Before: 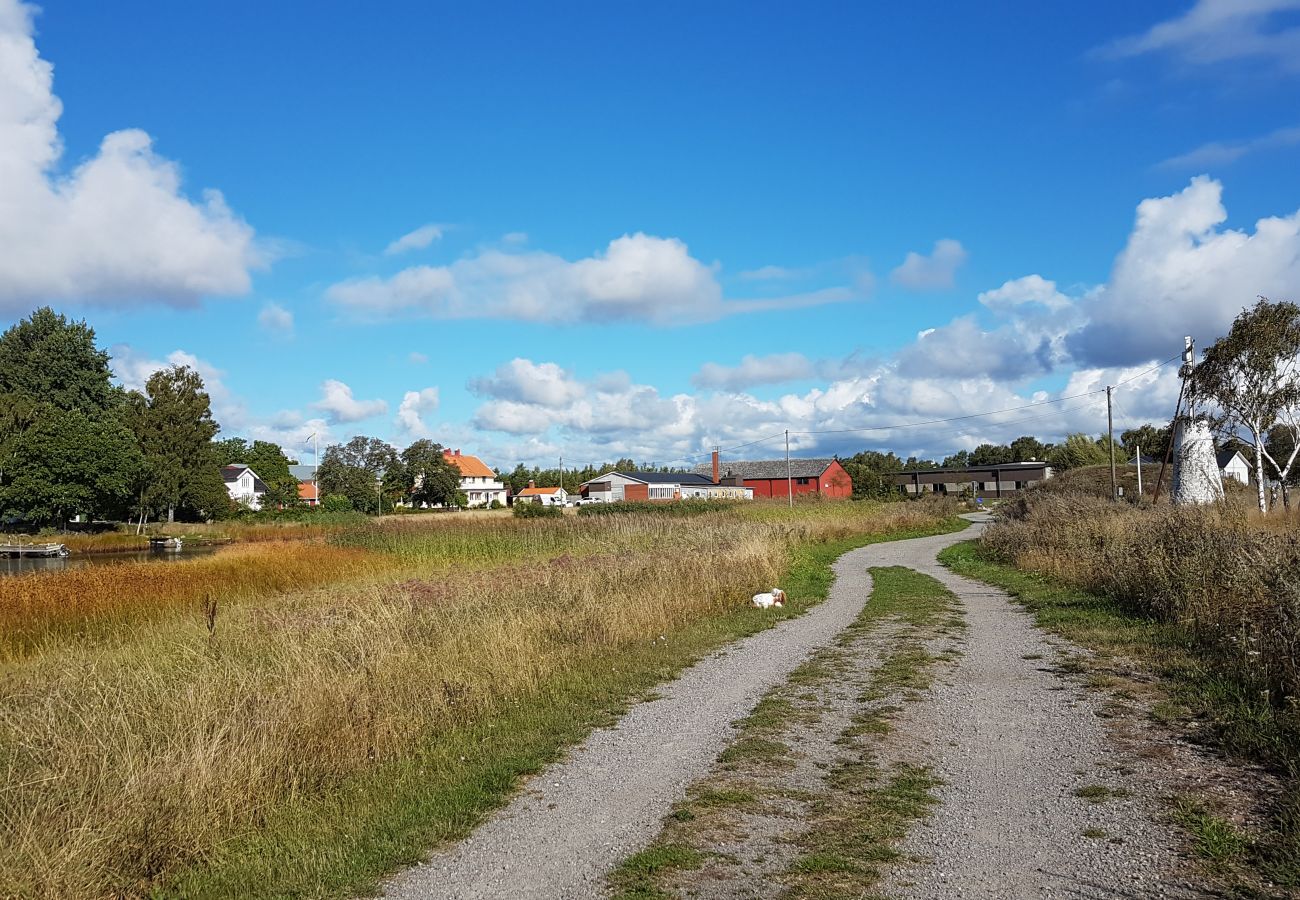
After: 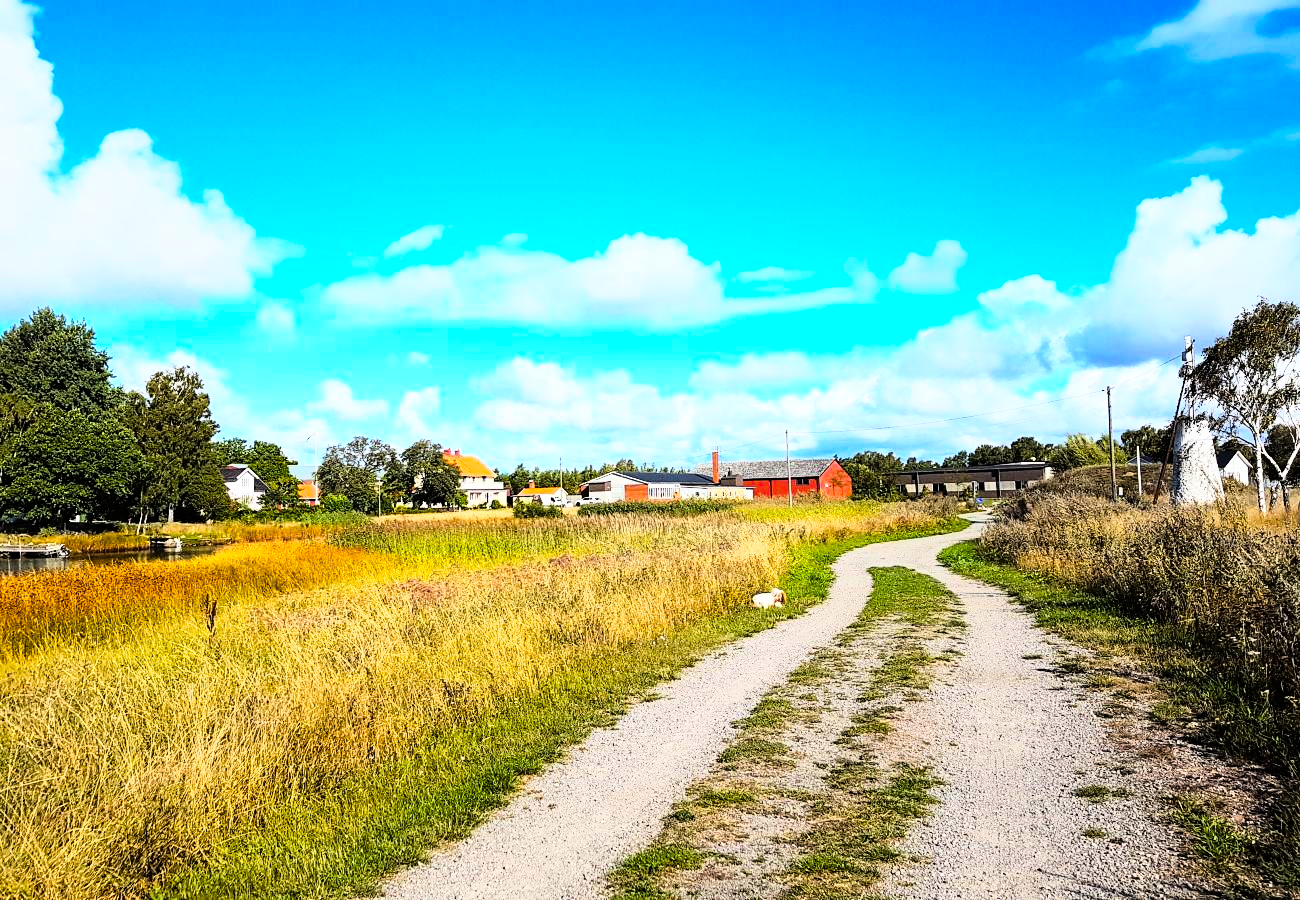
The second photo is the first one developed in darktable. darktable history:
color balance rgb: linear chroma grading › global chroma 10%, perceptual saturation grading › global saturation 30%, global vibrance 10%
rgb curve: curves: ch0 [(0, 0) (0.21, 0.15) (0.24, 0.21) (0.5, 0.75) (0.75, 0.96) (0.89, 0.99) (1, 1)]; ch1 [(0, 0.02) (0.21, 0.13) (0.25, 0.2) (0.5, 0.67) (0.75, 0.9) (0.89, 0.97) (1, 1)]; ch2 [(0, 0.02) (0.21, 0.13) (0.25, 0.2) (0.5, 0.67) (0.75, 0.9) (0.89, 0.97) (1, 1)], compensate middle gray true
